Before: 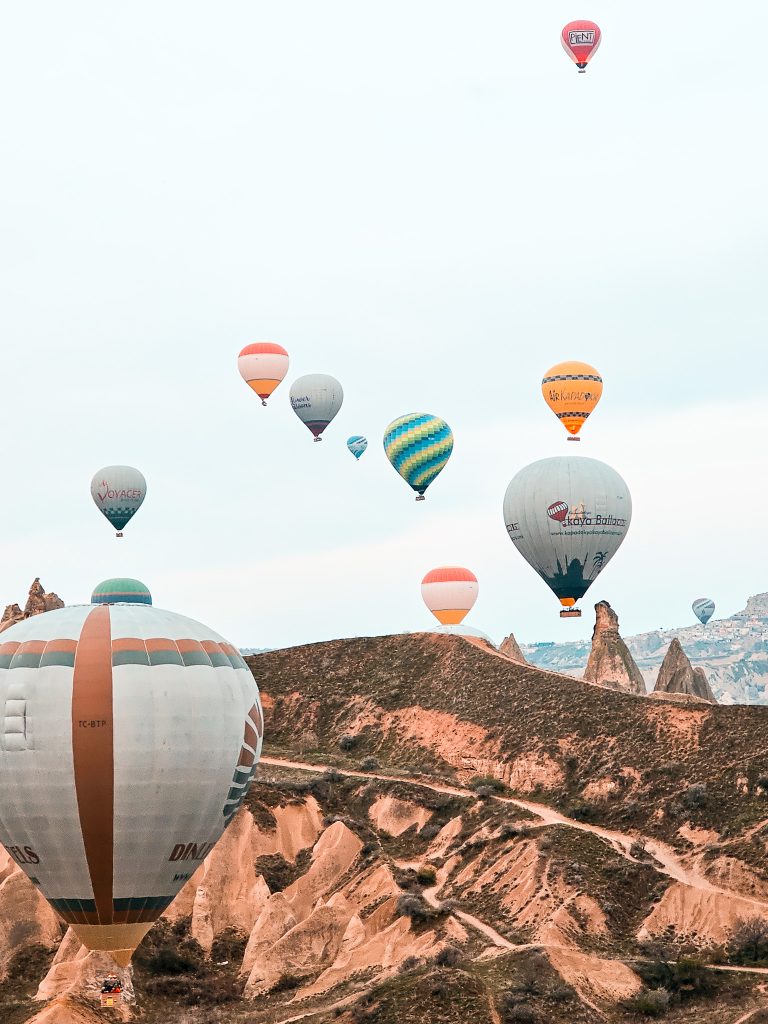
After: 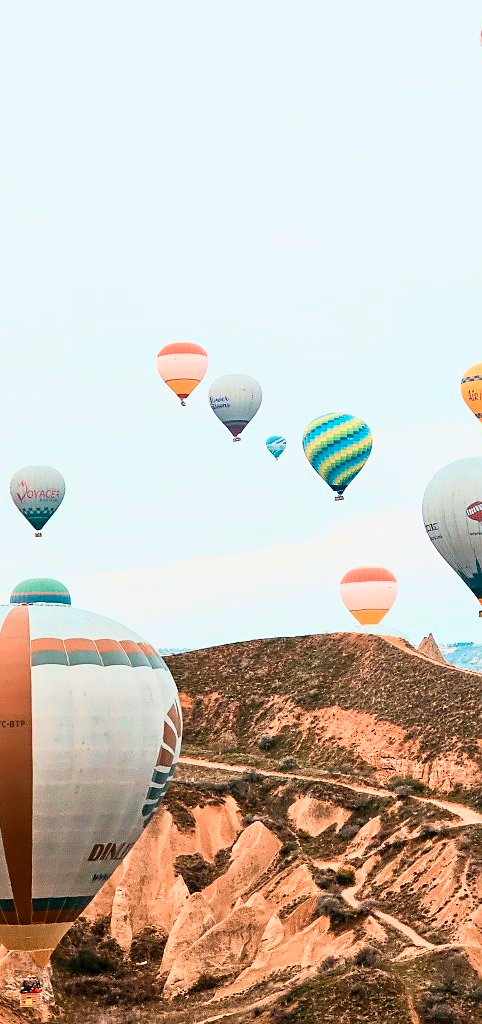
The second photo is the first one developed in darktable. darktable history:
crop: left 10.644%, right 26.528%
tone curve: curves: ch0 [(0, 0) (0.091, 0.077) (0.517, 0.574) (0.745, 0.82) (0.844, 0.908) (0.909, 0.942) (1, 0.973)]; ch1 [(0, 0) (0.437, 0.404) (0.5, 0.5) (0.534, 0.554) (0.58, 0.603) (0.616, 0.649) (1, 1)]; ch2 [(0, 0) (0.442, 0.415) (0.5, 0.5) (0.535, 0.557) (0.585, 0.62) (1, 1)], color space Lab, independent channels, preserve colors none
sharpen: amount 0.2
